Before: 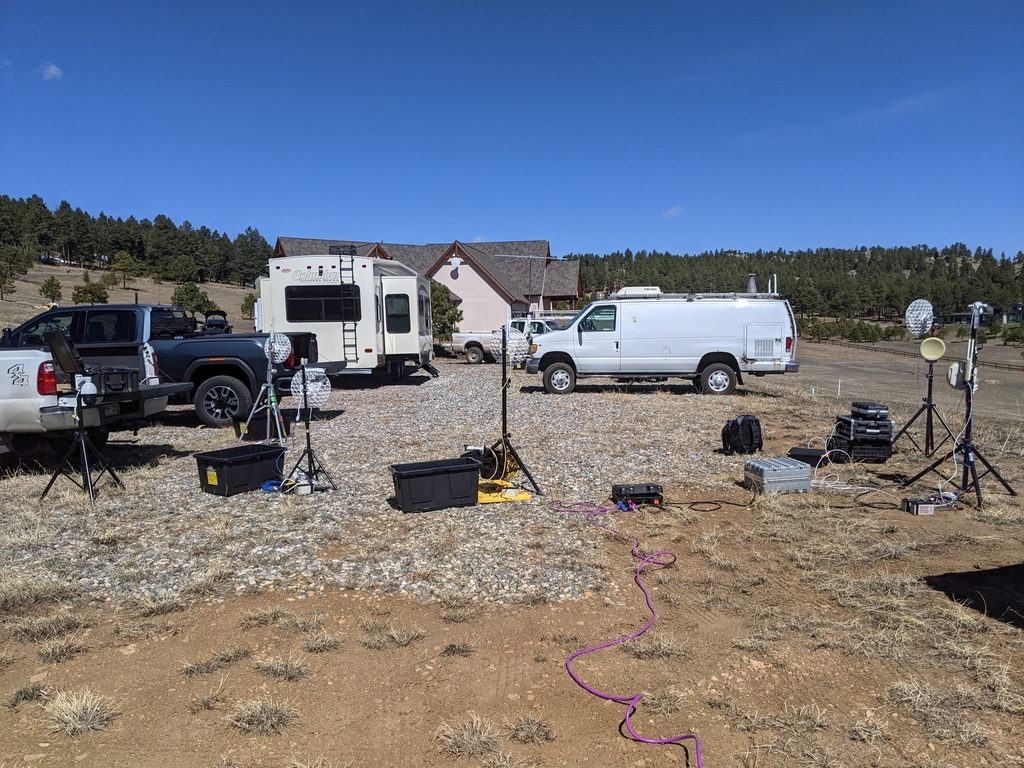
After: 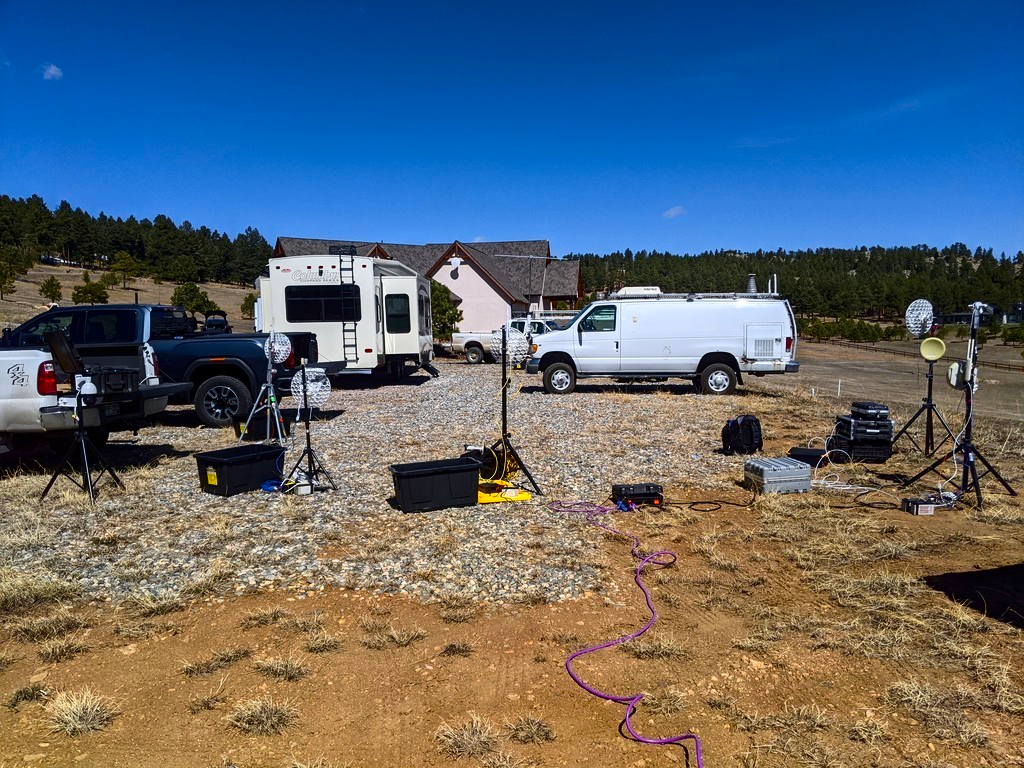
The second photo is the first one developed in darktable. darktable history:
contrast brightness saturation: contrast 0.194, brightness -0.111, saturation 0.209
color zones: curves: ch0 [(0.224, 0.526) (0.75, 0.5)]; ch1 [(0.055, 0.526) (0.224, 0.761) (0.377, 0.526) (0.75, 0.5)]
